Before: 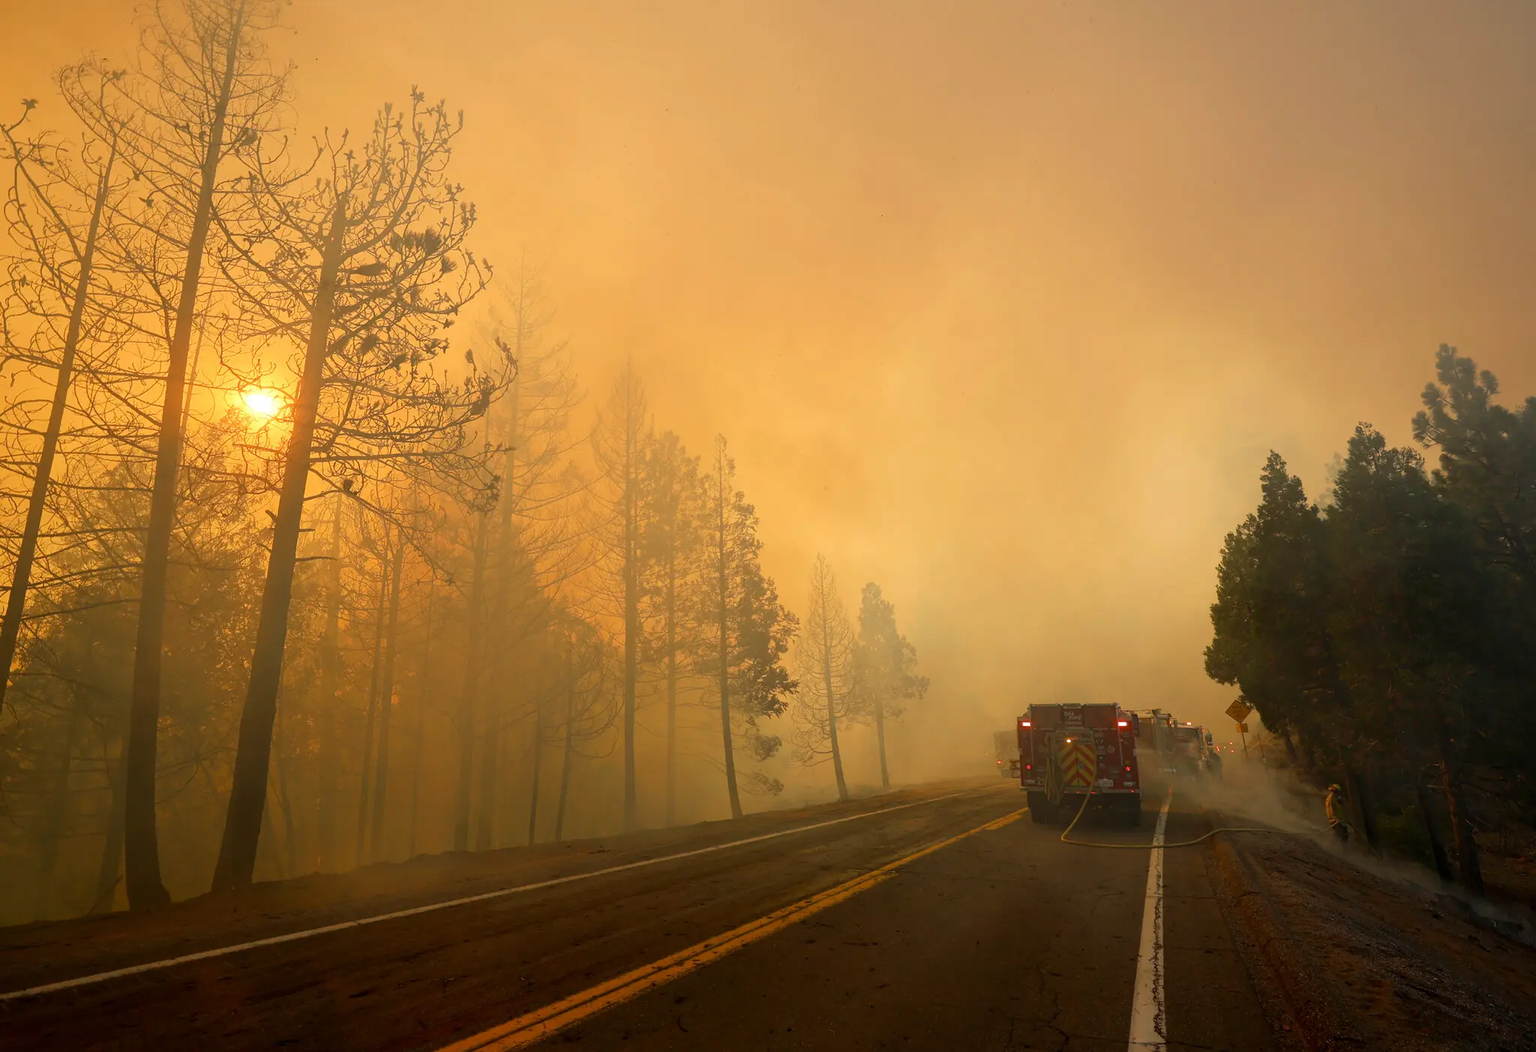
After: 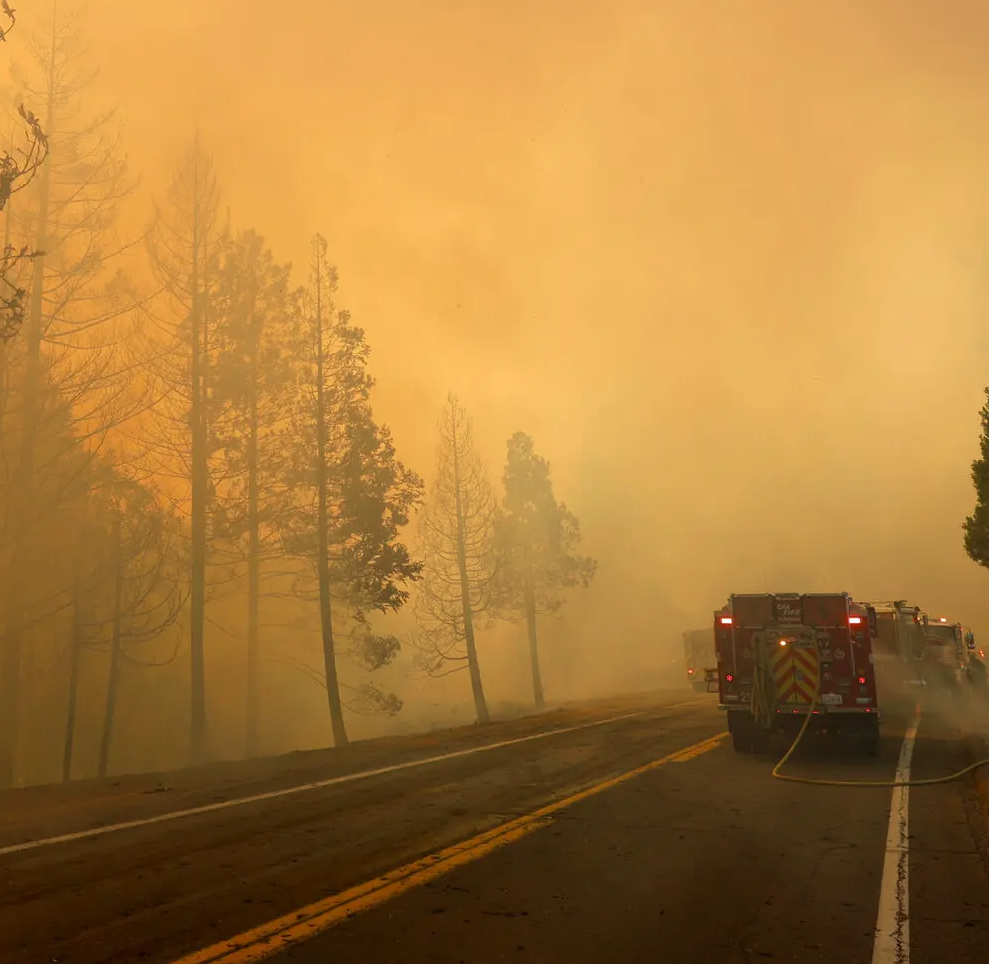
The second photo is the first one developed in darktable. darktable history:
velvia: on, module defaults
crop: left 31.379%, top 24.658%, right 20.326%, bottom 6.628%
